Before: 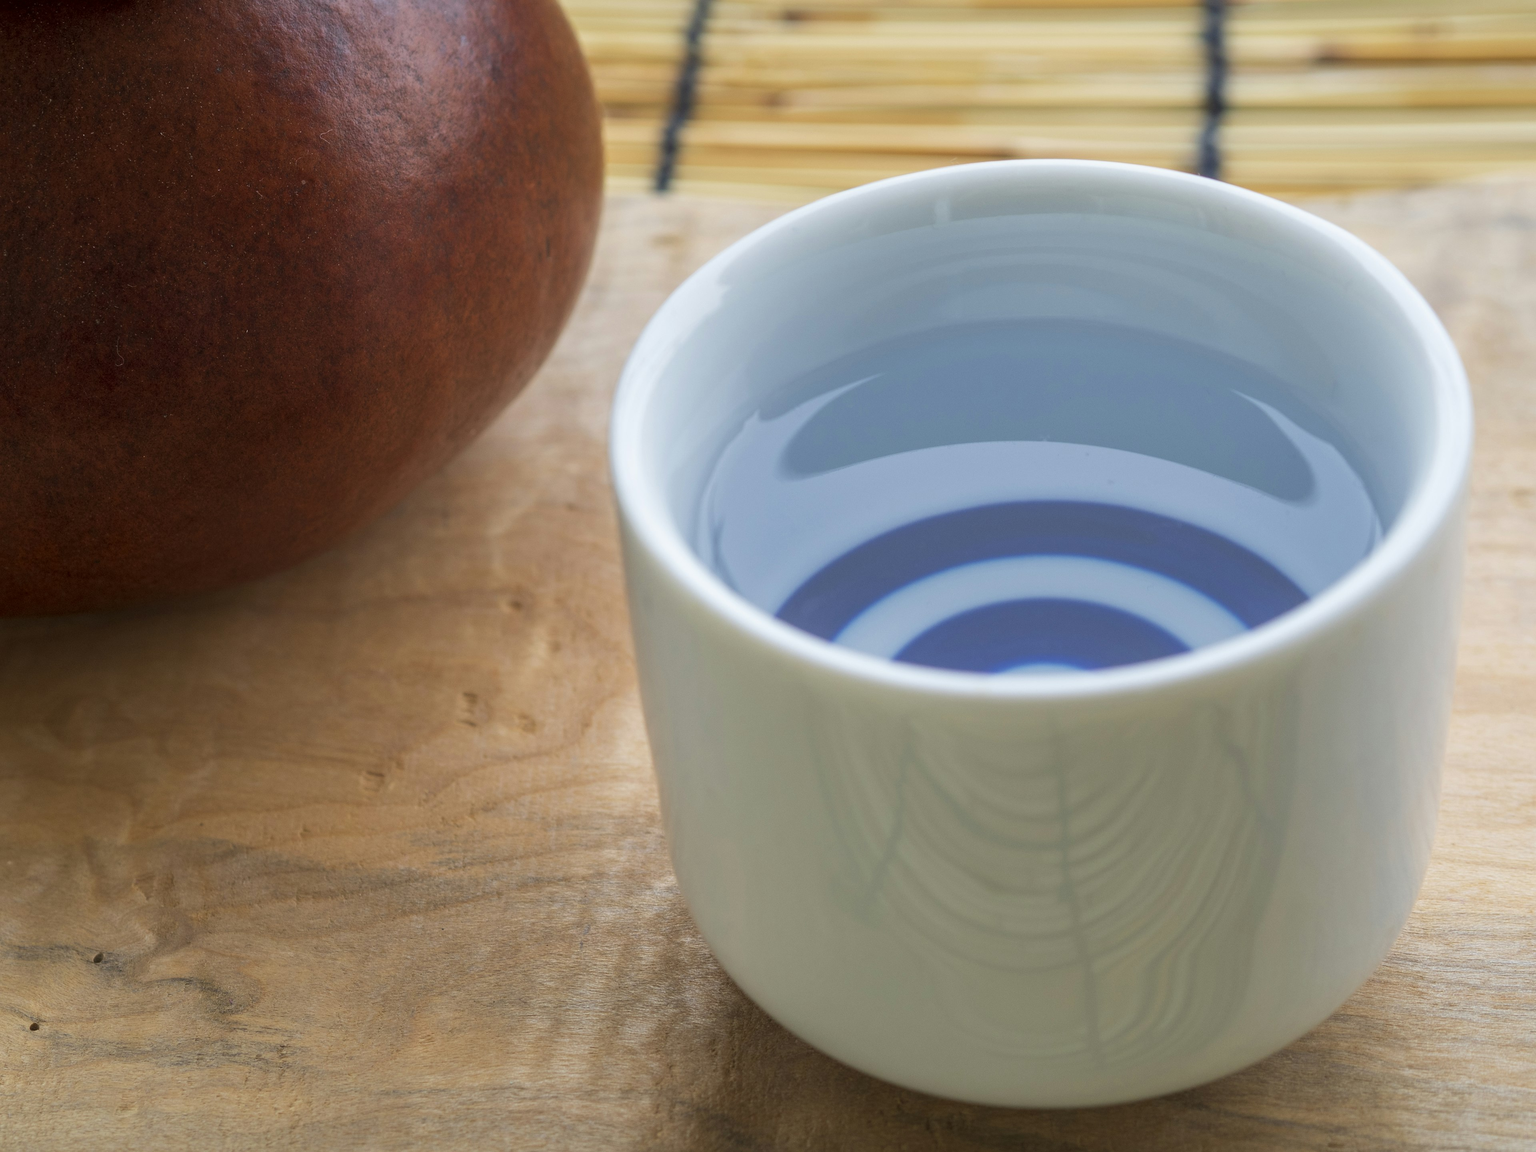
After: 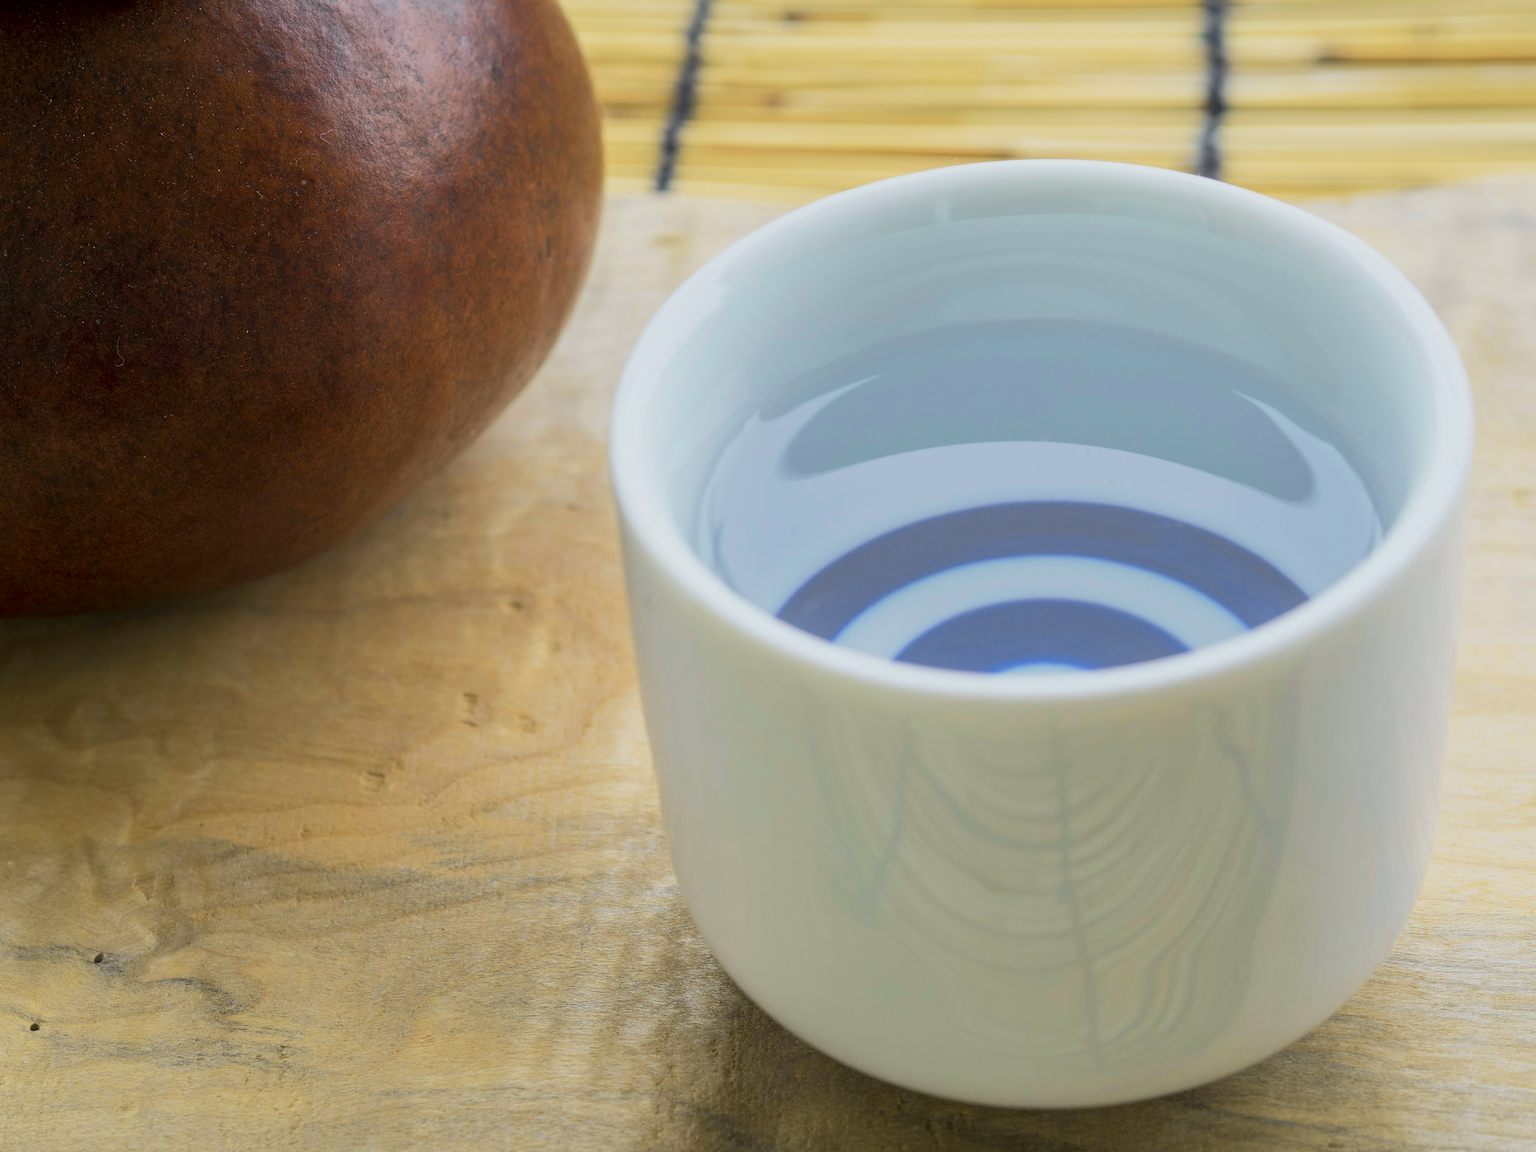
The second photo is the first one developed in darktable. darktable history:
tone curve: curves: ch0 [(0, 0) (0.048, 0.024) (0.099, 0.082) (0.227, 0.255) (0.407, 0.482) (0.543, 0.634) (0.719, 0.77) (0.837, 0.843) (1, 0.906)]; ch1 [(0, 0) (0.3, 0.268) (0.404, 0.374) (0.475, 0.463) (0.501, 0.499) (0.514, 0.502) (0.551, 0.541) (0.643, 0.648) (0.682, 0.674) (0.802, 0.812) (1, 1)]; ch2 [(0, 0) (0.259, 0.207) (0.323, 0.311) (0.364, 0.368) (0.442, 0.461) (0.498, 0.498) (0.531, 0.528) (0.581, 0.602) (0.629, 0.659) (0.768, 0.728) (1, 1)], color space Lab, independent channels, preserve colors none
